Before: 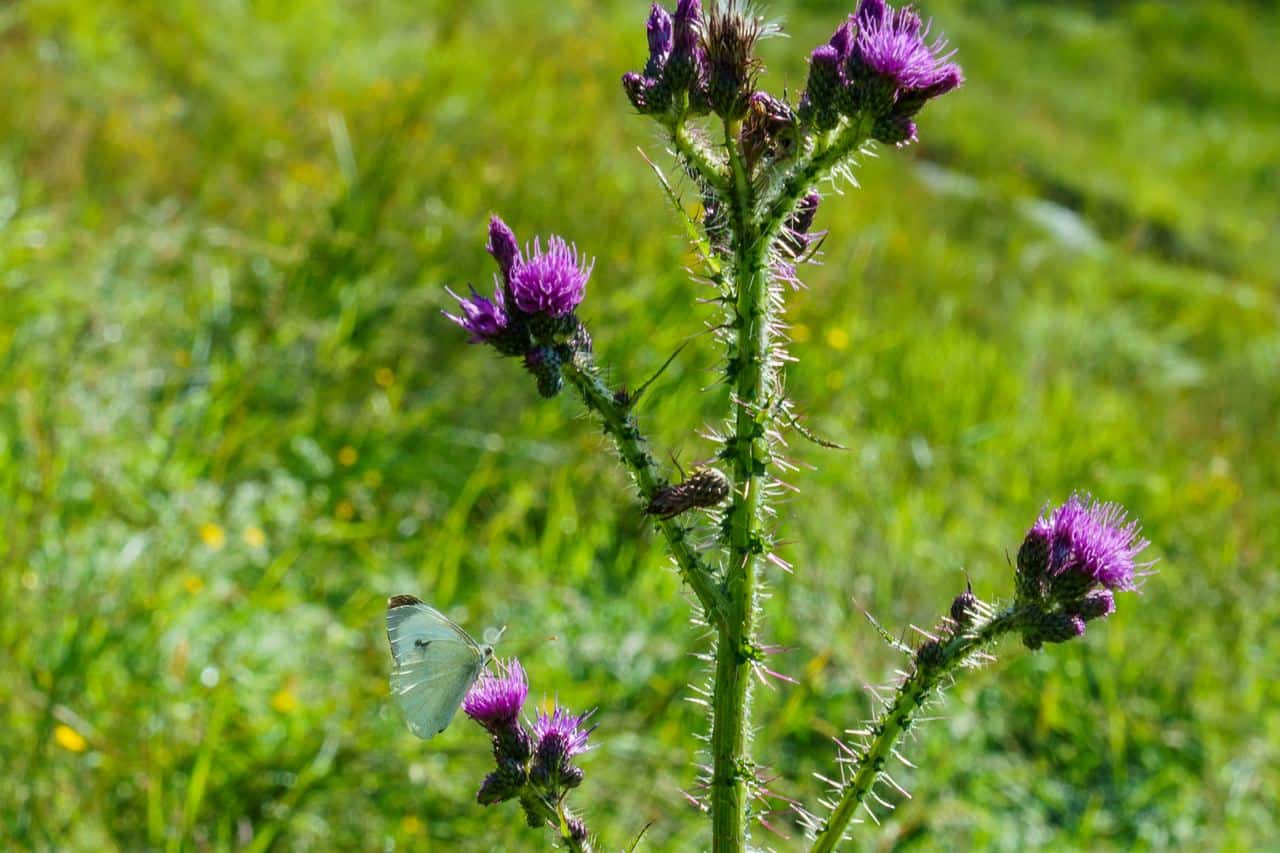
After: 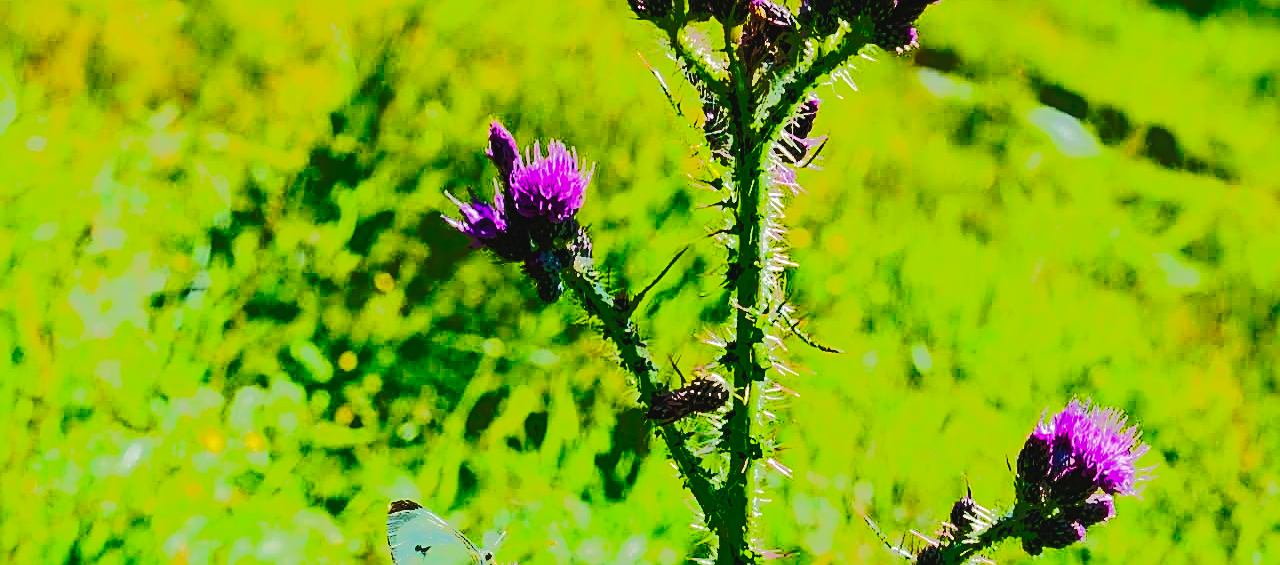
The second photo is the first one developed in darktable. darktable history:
sharpen: radius 1.966
crop: top 11.176%, bottom 22.571%
tone equalizer: -7 EV -0.618 EV, -6 EV 0.978 EV, -5 EV -0.453 EV, -4 EV 0.431 EV, -3 EV 0.408 EV, -2 EV 0.121 EV, -1 EV -0.171 EV, +0 EV -0.38 EV, edges refinement/feathering 500, mask exposure compensation -1.57 EV, preserve details no
base curve: curves: ch0 [(0, 0) (0.073, 0.04) (0.157, 0.139) (0.492, 0.492) (0.758, 0.758) (1, 1)], preserve colors none
tone curve: curves: ch0 [(0.001, 0.034) (0.115, 0.093) (0.251, 0.232) (0.382, 0.397) (0.652, 0.719) (0.802, 0.876) (1, 0.998)]; ch1 [(0, 0) (0.384, 0.324) (0.472, 0.466) (0.504, 0.5) (0.517, 0.533) (0.547, 0.564) (0.582, 0.628) (0.657, 0.727) (1, 1)]; ch2 [(0, 0) (0.278, 0.232) (0.5, 0.5) (0.531, 0.552) (0.61, 0.653) (1, 1)], preserve colors none
color balance rgb: perceptual saturation grading › global saturation 31.078%
